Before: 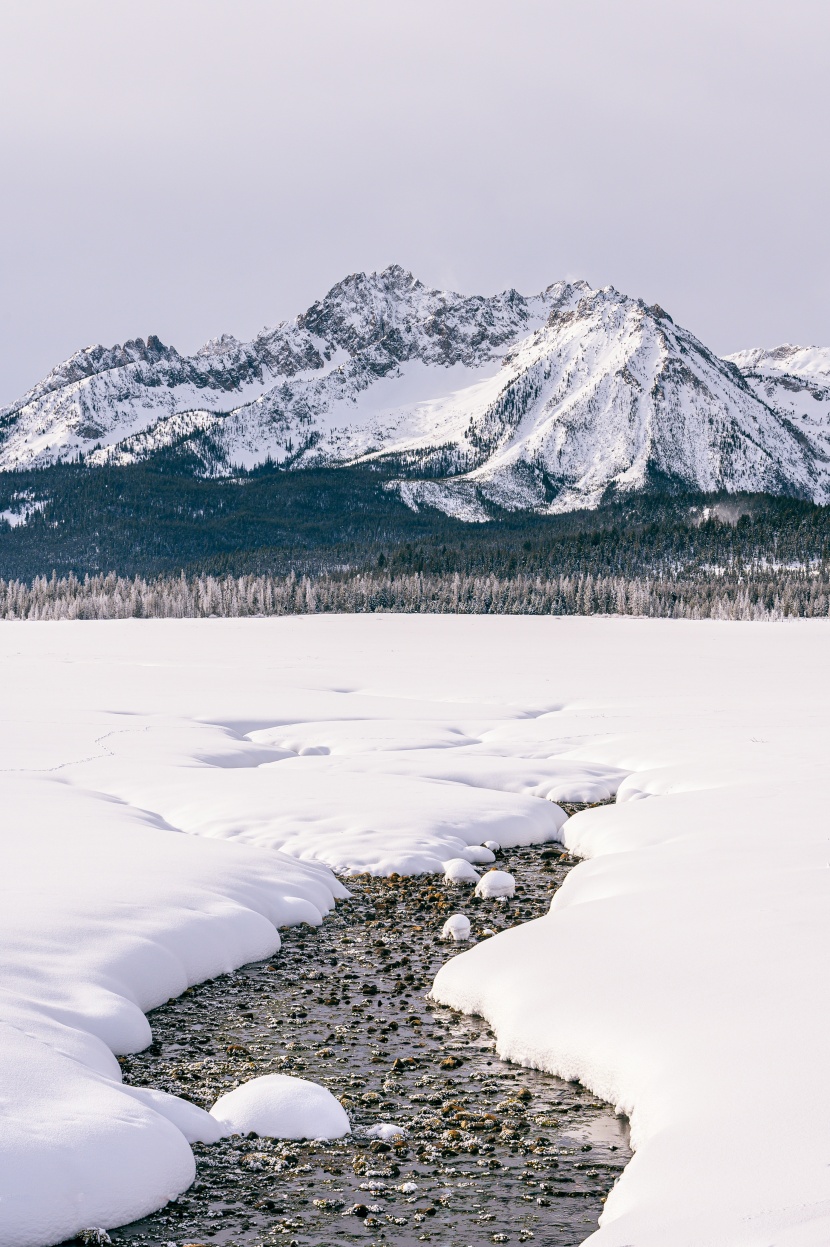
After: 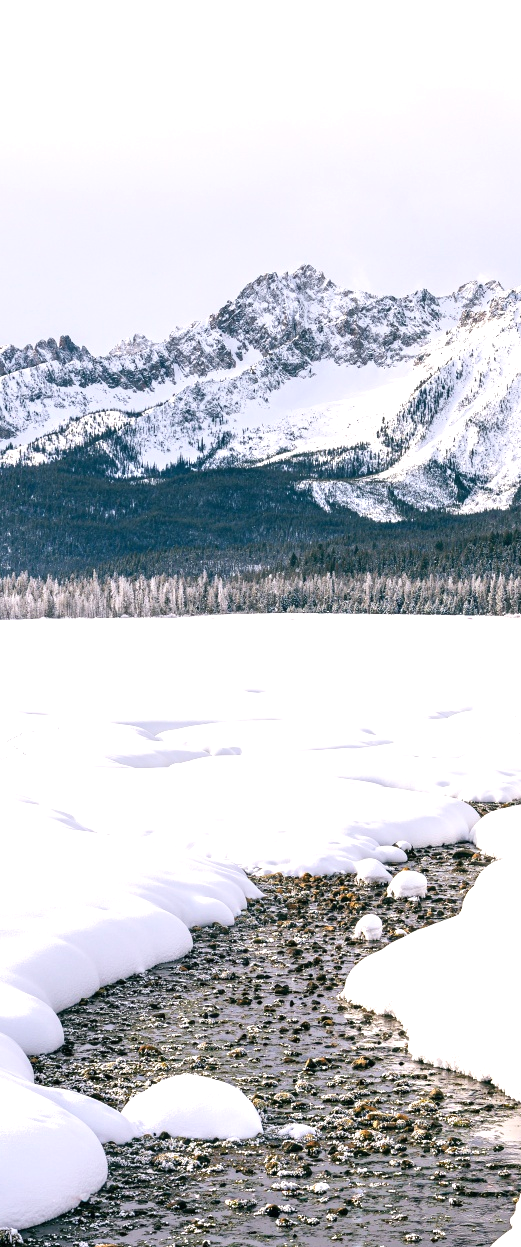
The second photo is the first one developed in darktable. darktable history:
exposure: black level correction 0, exposure 0.6 EV, compensate highlight preservation false
tone equalizer: on, module defaults
crop: left 10.644%, right 26.528%
